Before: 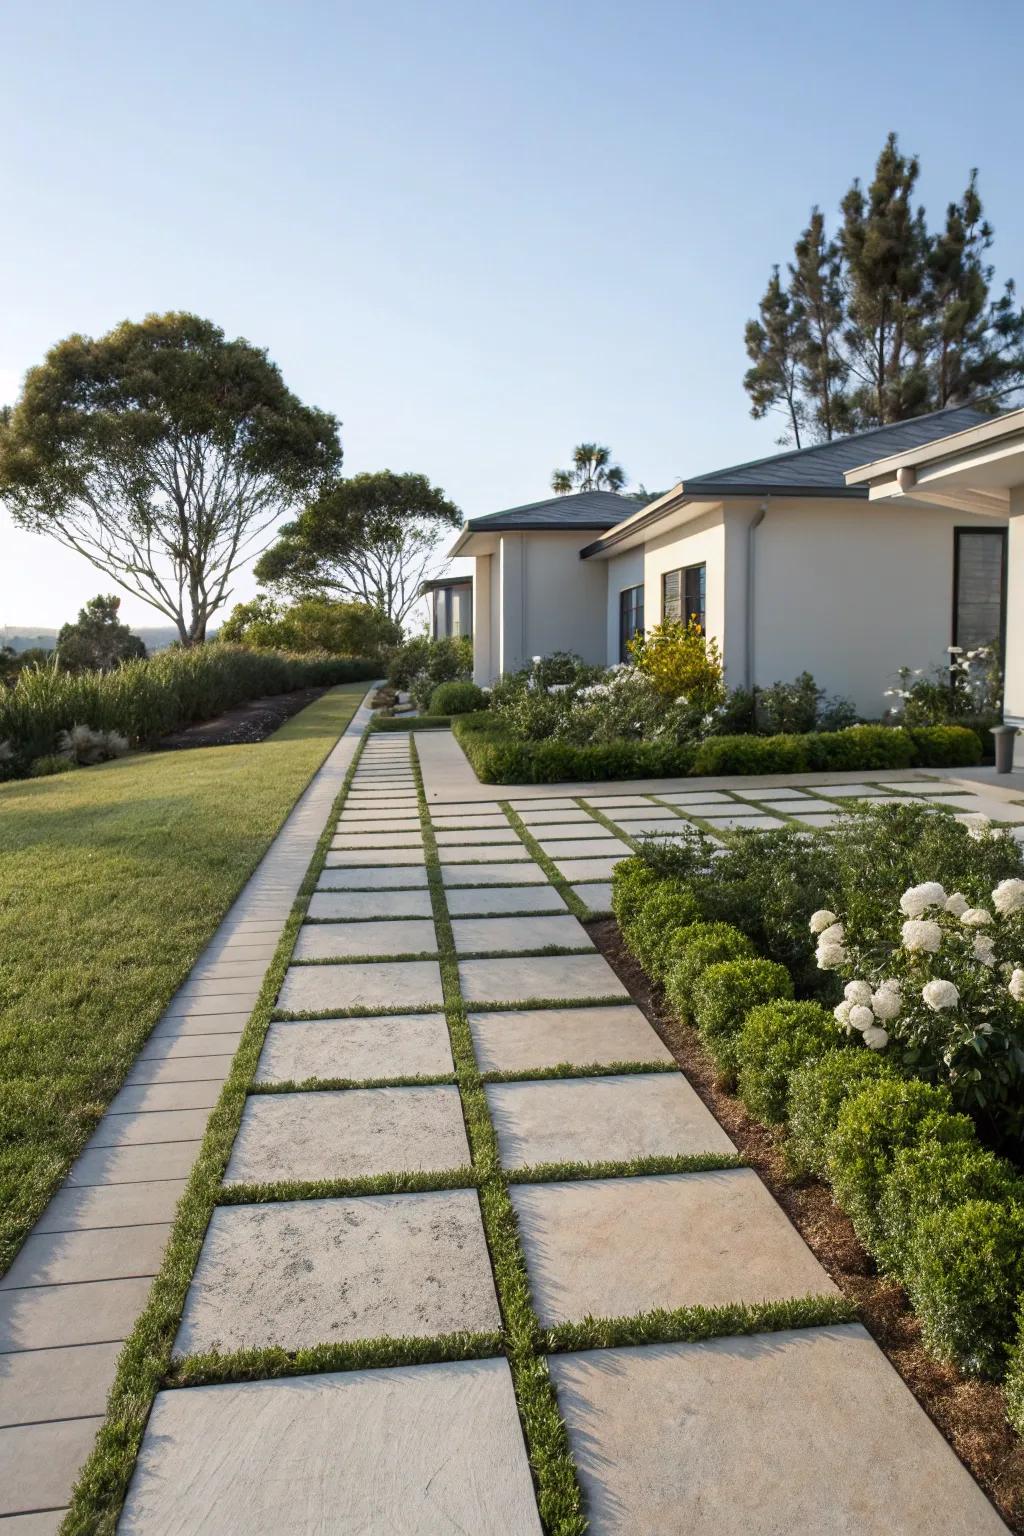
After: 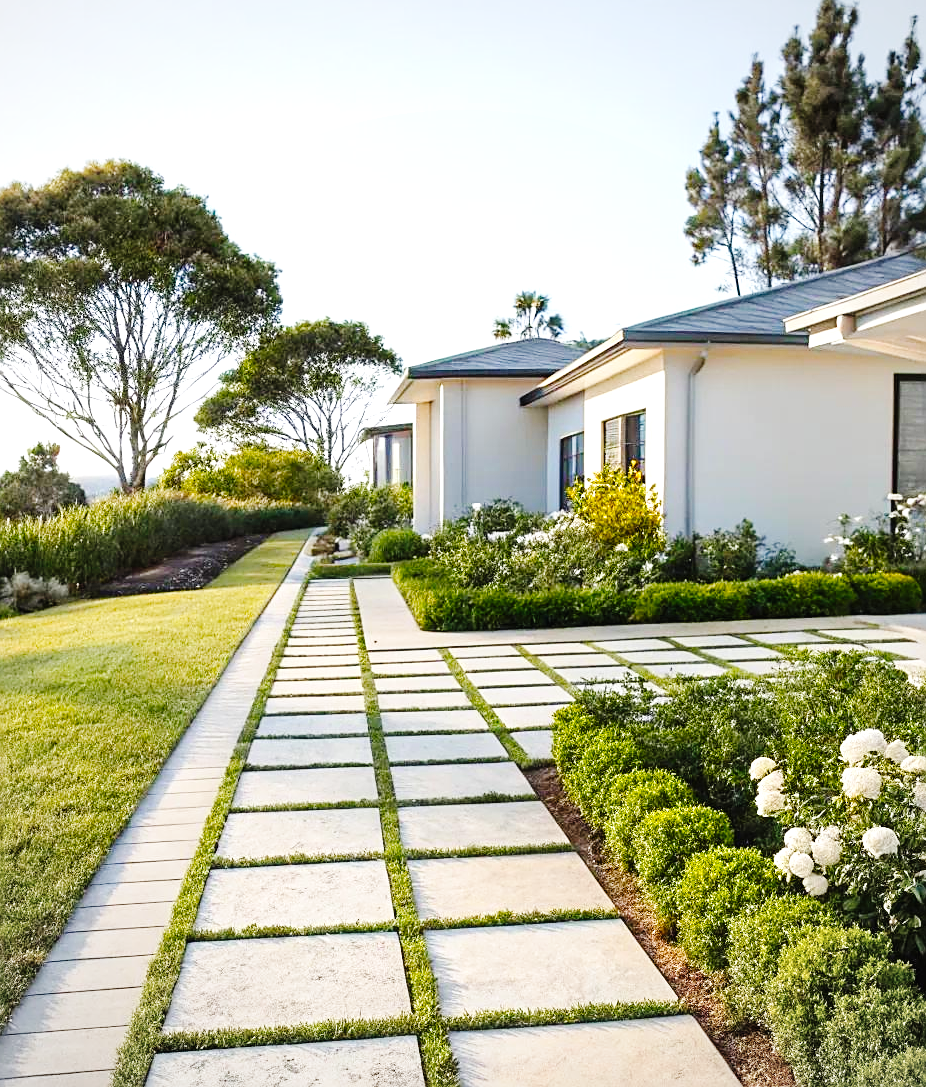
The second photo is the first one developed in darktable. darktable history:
tone curve: curves: ch0 [(0, 0.014) (0.12, 0.096) (0.386, 0.49) (0.54, 0.684) (0.751, 0.855) (0.89, 0.943) (0.998, 0.989)]; ch1 [(0, 0) (0.133, 0.099) (0.437, 0.41) (0.5, 0.5) (0.517, 0.536) (0.548, 0.575) (0.582, 0.631) (0.627, 0.688) (0.836, 0.868) (1, 1)]; ch2 [(0, 0) (0.374, 0.341) (0.456, 0.443) (0.478, 0.49) (0.501, 0.5) (0.528, 0.538) (0.55, 0.6) (0.572, 0.63) (0.702, 0.765) (1, 1)], preserve colors none
crop: left 5.929%, top 9.978%, right 3.589%, bottom 19.194%
color balance rgb: global offset › hue 171.46°, perceptual saturation grading › global saturation 29.391%
sharpen: on, module defaults
exposure: black level correction 0, exposure 0.694 EV, compensate highlight preservation false
vignetting: fall-off start 79.9%, brightness -0.166, unbound false
